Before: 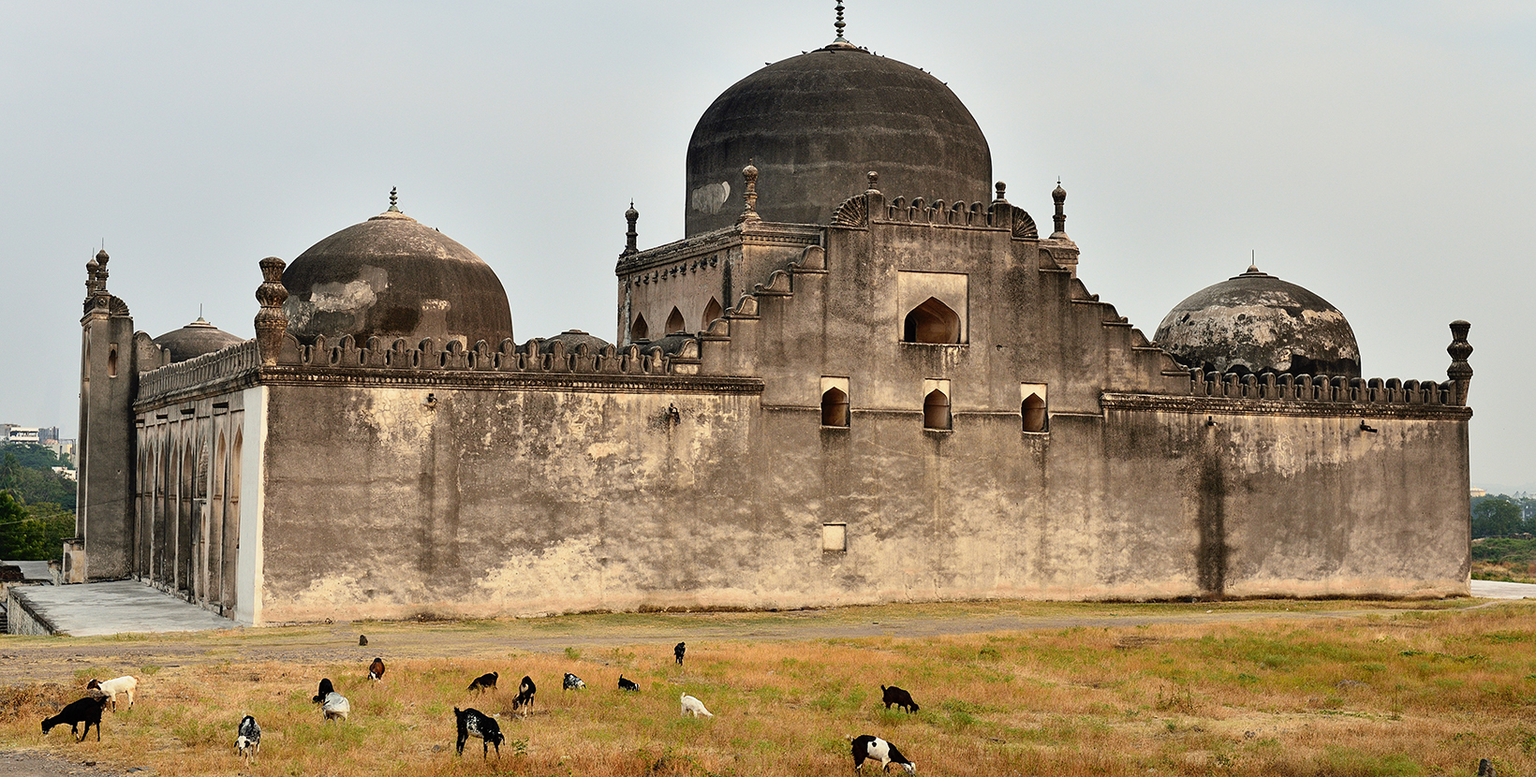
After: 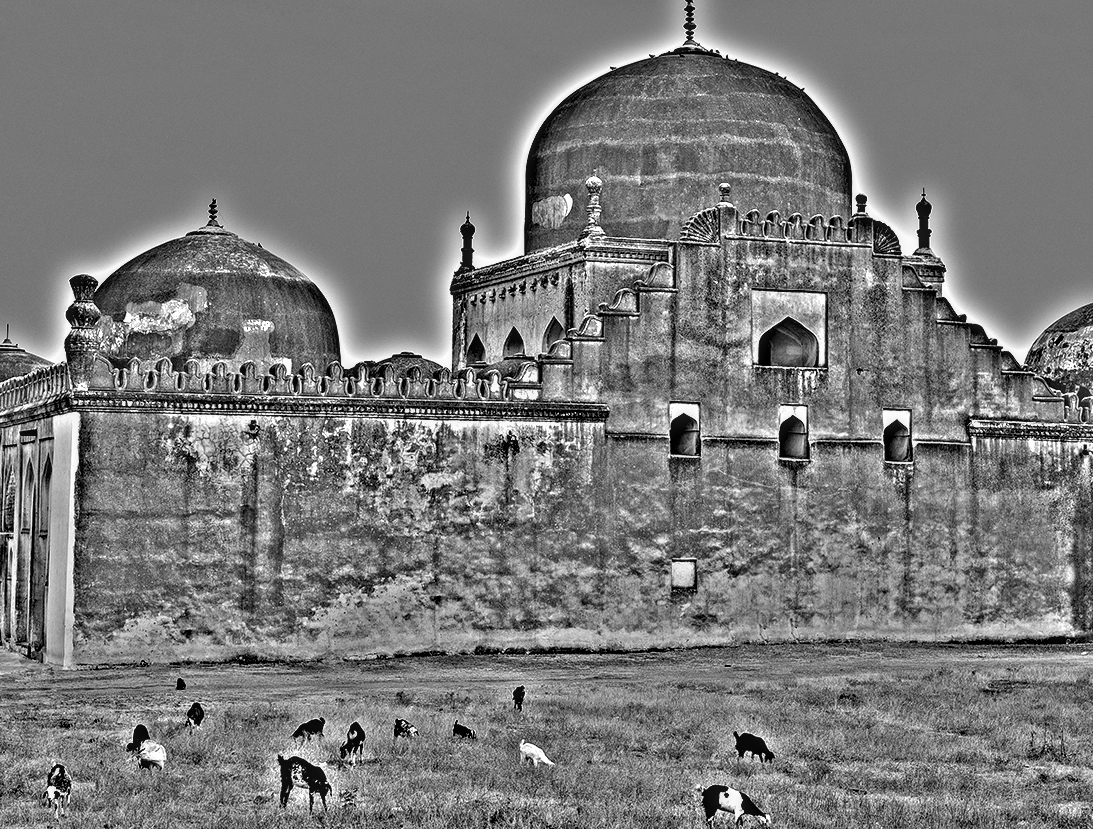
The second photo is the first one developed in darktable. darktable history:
crop and rotate: left 12.648%, right 20.685%
local contrast: on, module defaults
tone equalizer: on, module defaults
highpass: on, module defaults
